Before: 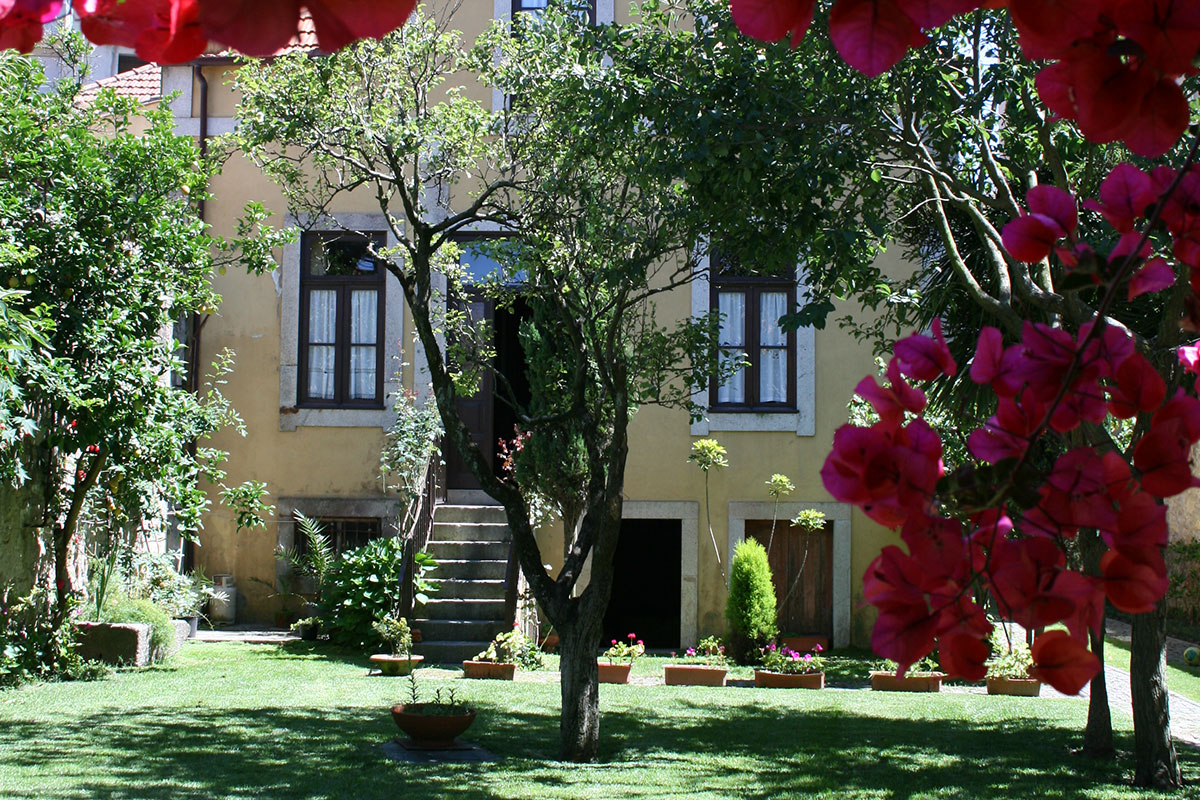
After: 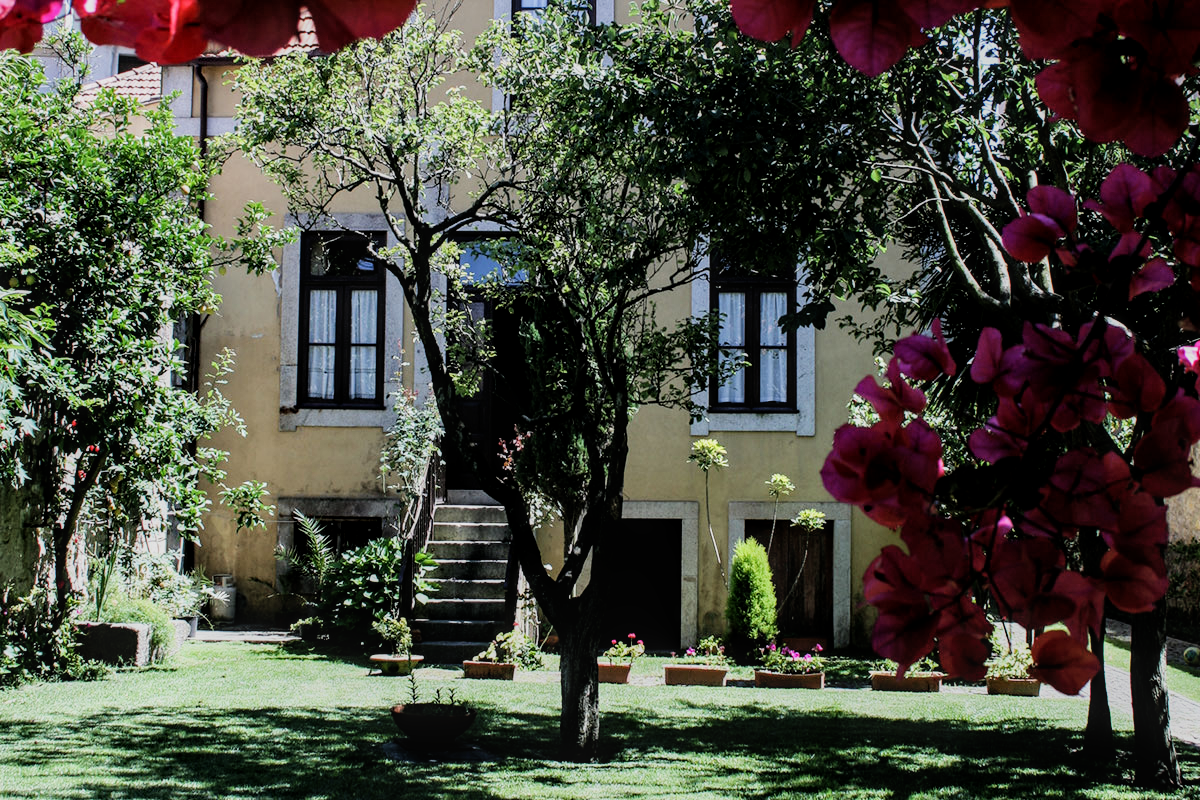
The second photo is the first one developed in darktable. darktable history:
local contrast: on, module defaults
filmic rgb: black relative exposure -5.15 EV, white relative exposure 3.96 EV, hardness 2.9, contrast 1.301, highlights saturation mix -29.25%
